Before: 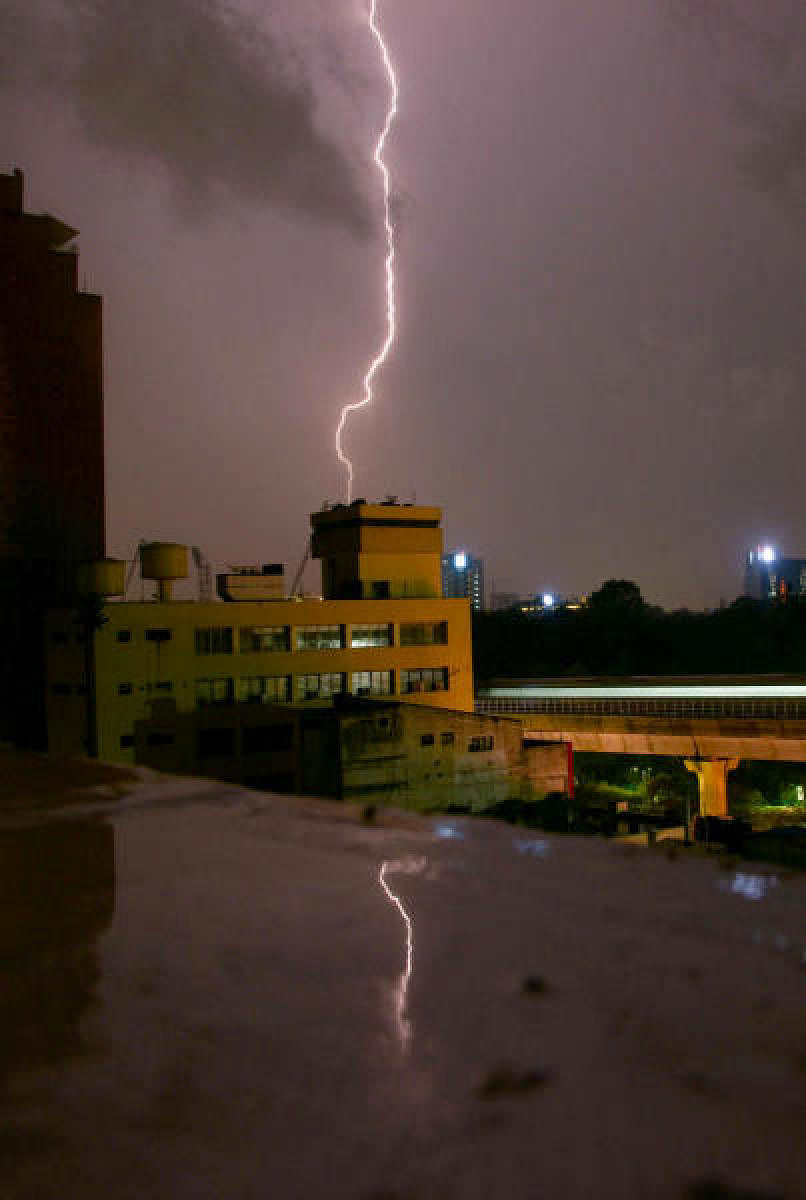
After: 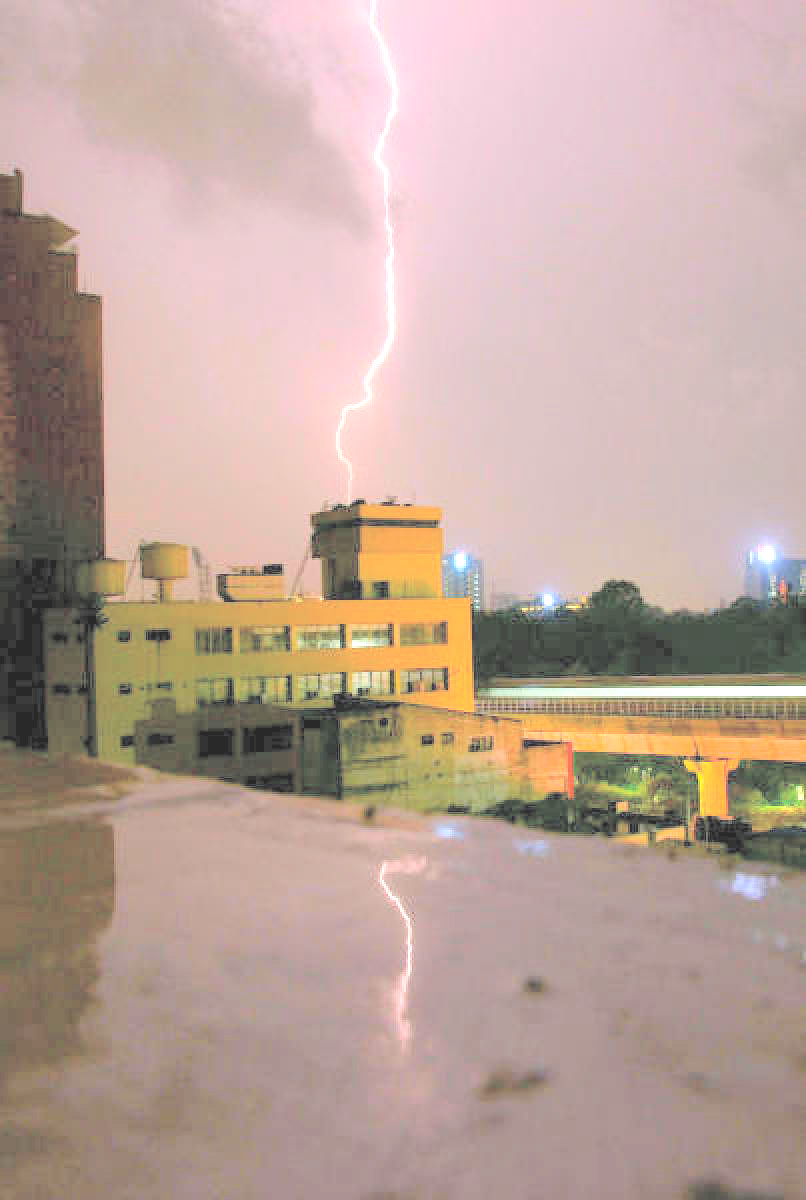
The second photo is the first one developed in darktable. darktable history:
contrast brightness saturation: brightness 0.992
exposure: black level correction 0, exposure 1.106 EV, compensate highlight preservation false
